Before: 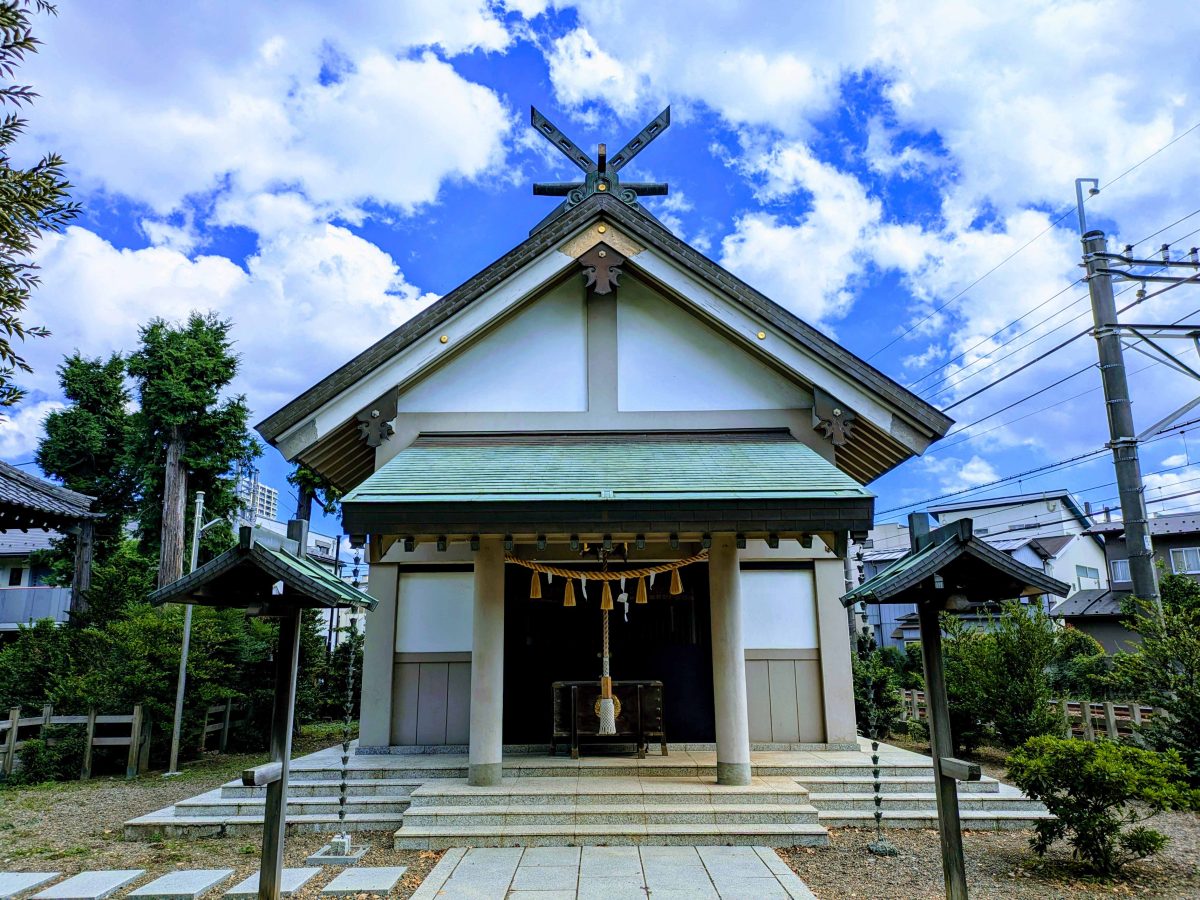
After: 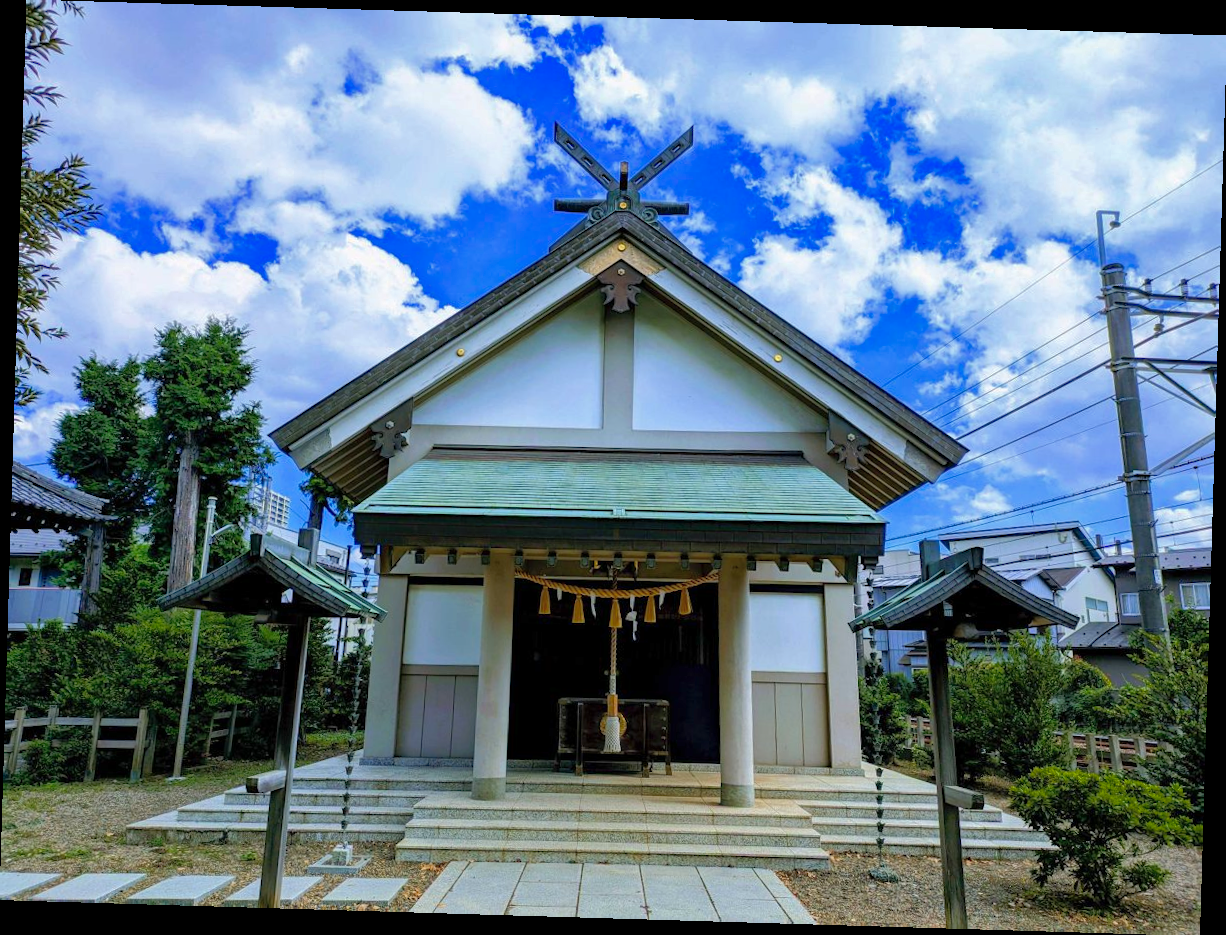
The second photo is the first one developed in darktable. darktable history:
color balance rgb: shadows fall-off 101%, linear chroma grading › mid-tones 7.63%, perceptual saturation grading › mid-tones 11.68%, mask middle-gray fulcrum 22.45%, global vibrance 10.11%, saturation formula JzAzBz (2021)
shadows and highlights: on, module defaults
rotate and perspective: rotation 1.72°, automatic cropping off
